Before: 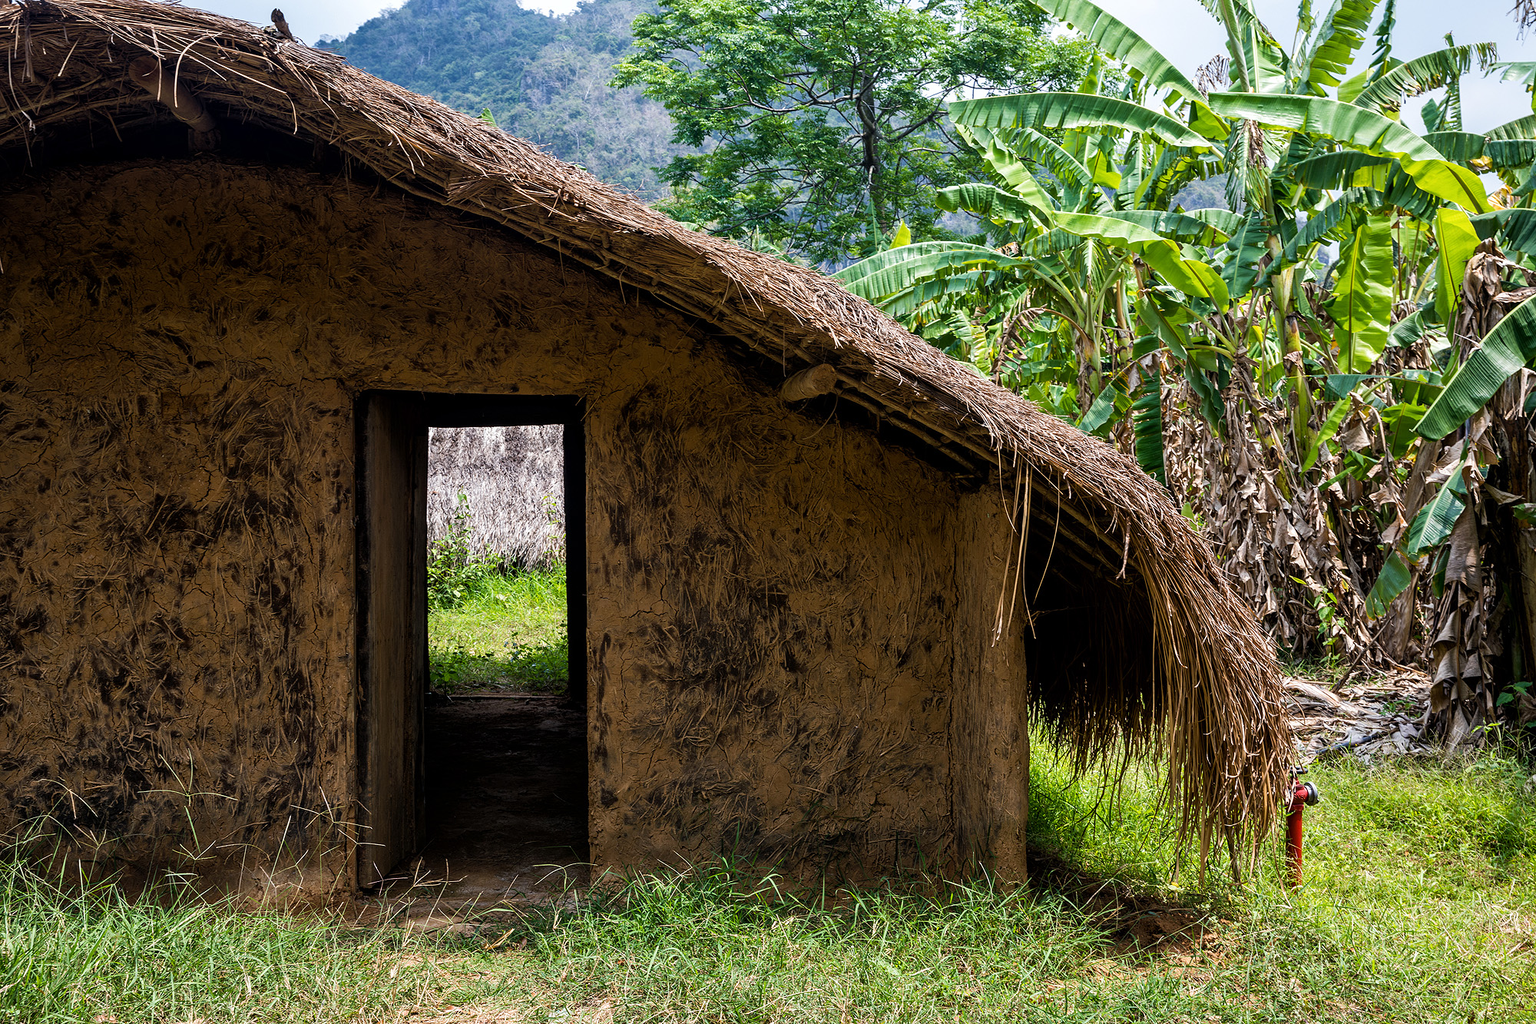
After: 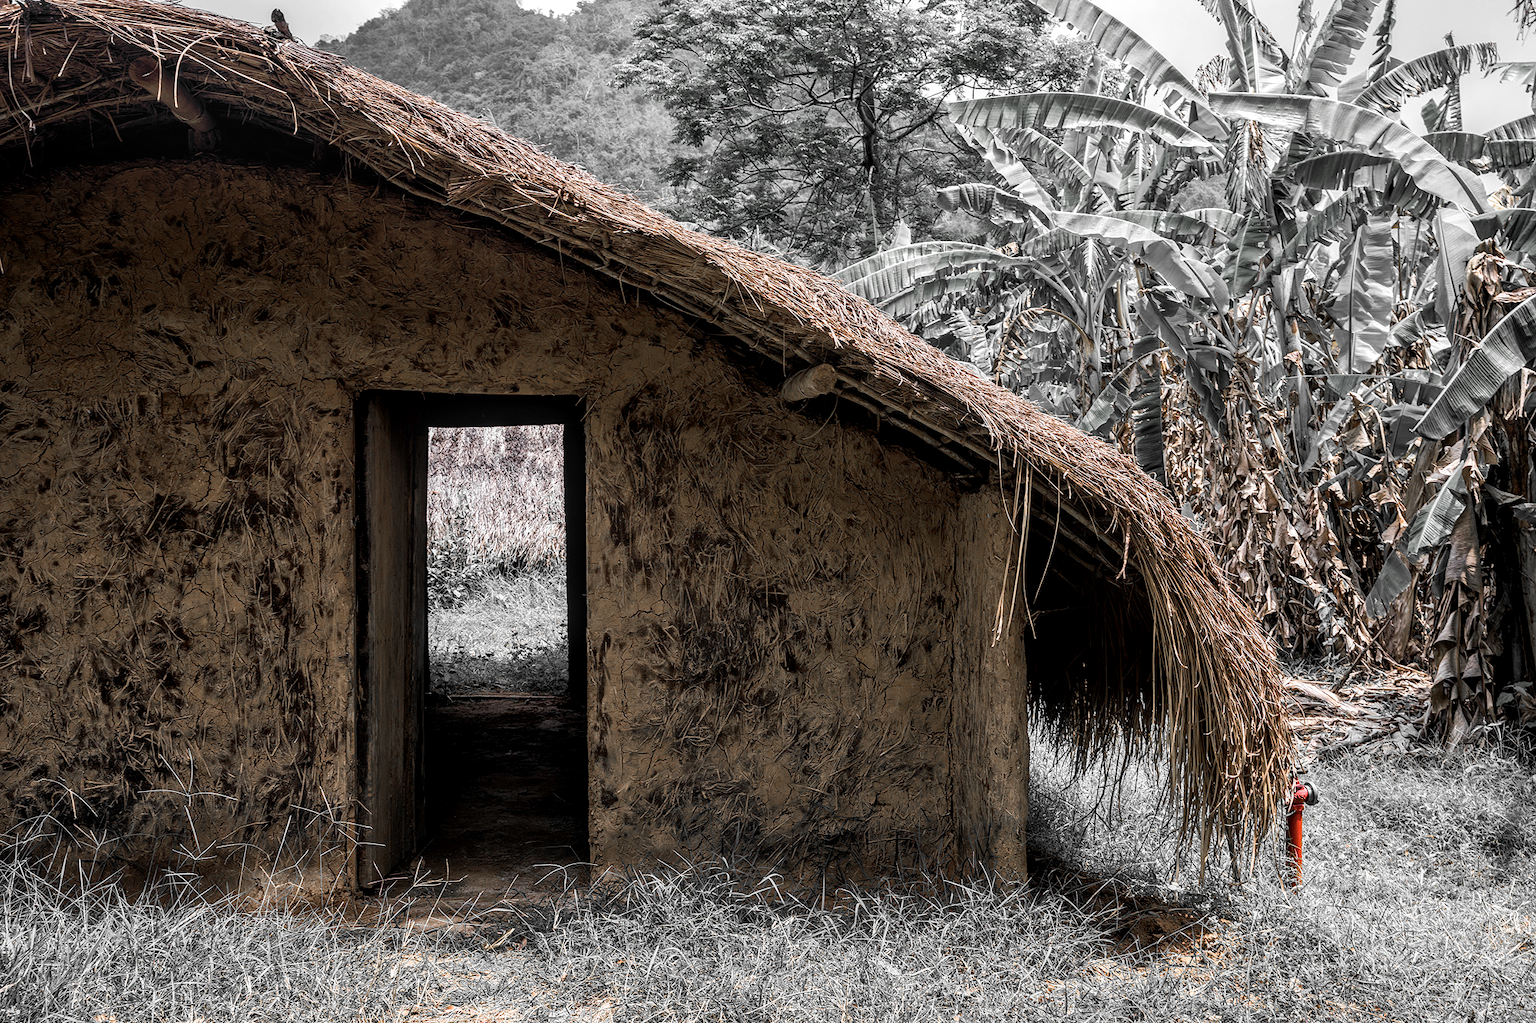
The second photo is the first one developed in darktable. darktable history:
color zones: curves: ch0 [(0, 0.65) (0.096, 0.644) (0.221, 0.539) (0.429, 0.5) (0.571, 0.5) (0.714, 0.5) (0.857, 0.5) (1, 0.65)]; ch1 [(0, 0.5) (0.143, 0.5) (0.257, -0.002) (0.429, 0.04) (0.571, -0.001) (0.714, -0.015) (0.857, 0.024) (1, 0.5)]
local contrast: on, module defaults
